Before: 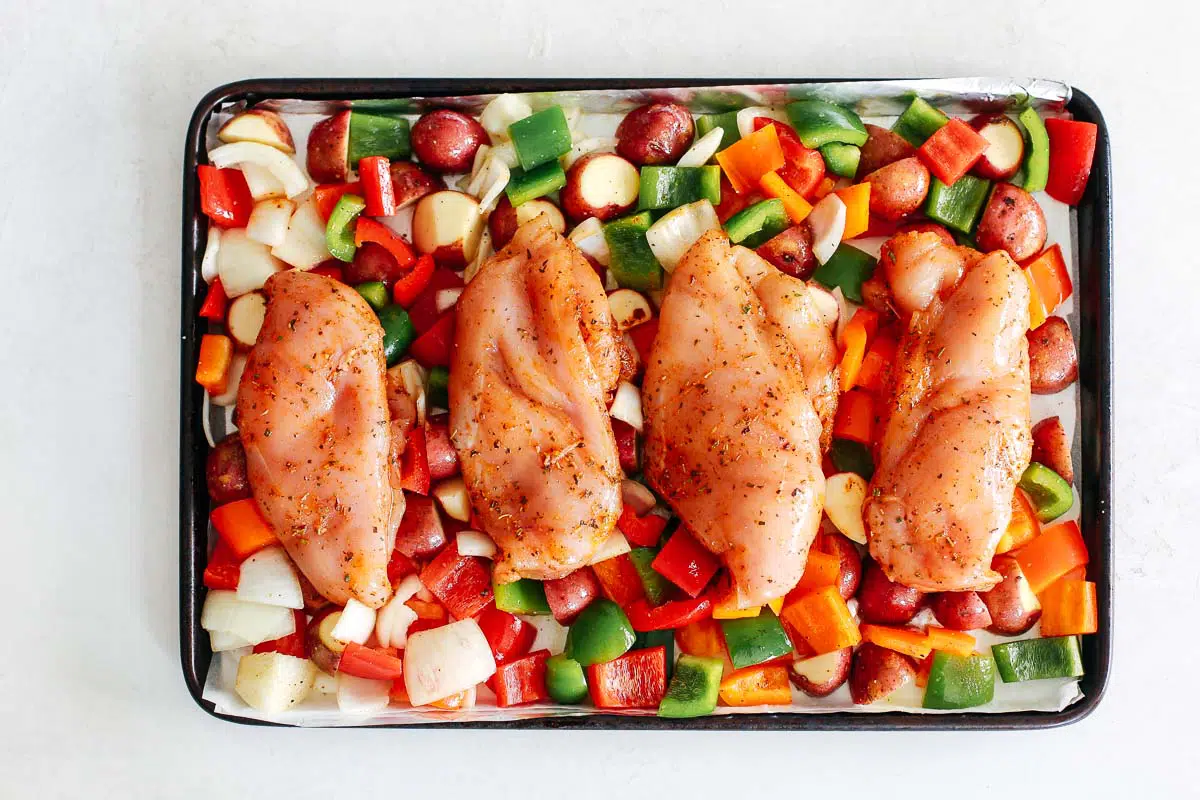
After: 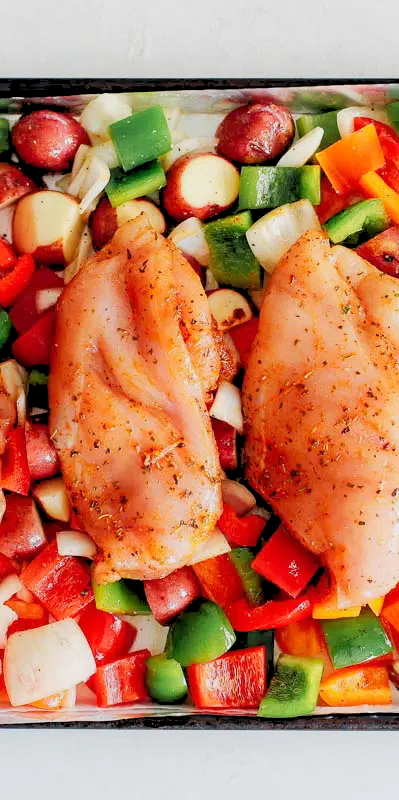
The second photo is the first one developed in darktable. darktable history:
crop: left 33.36%, right 33.36%
rgb levels: preserve colors sum RGB, levels [[0.038, 0.433, 0.934], [0, 0.5, 1], [0, 0.5, 1]]
